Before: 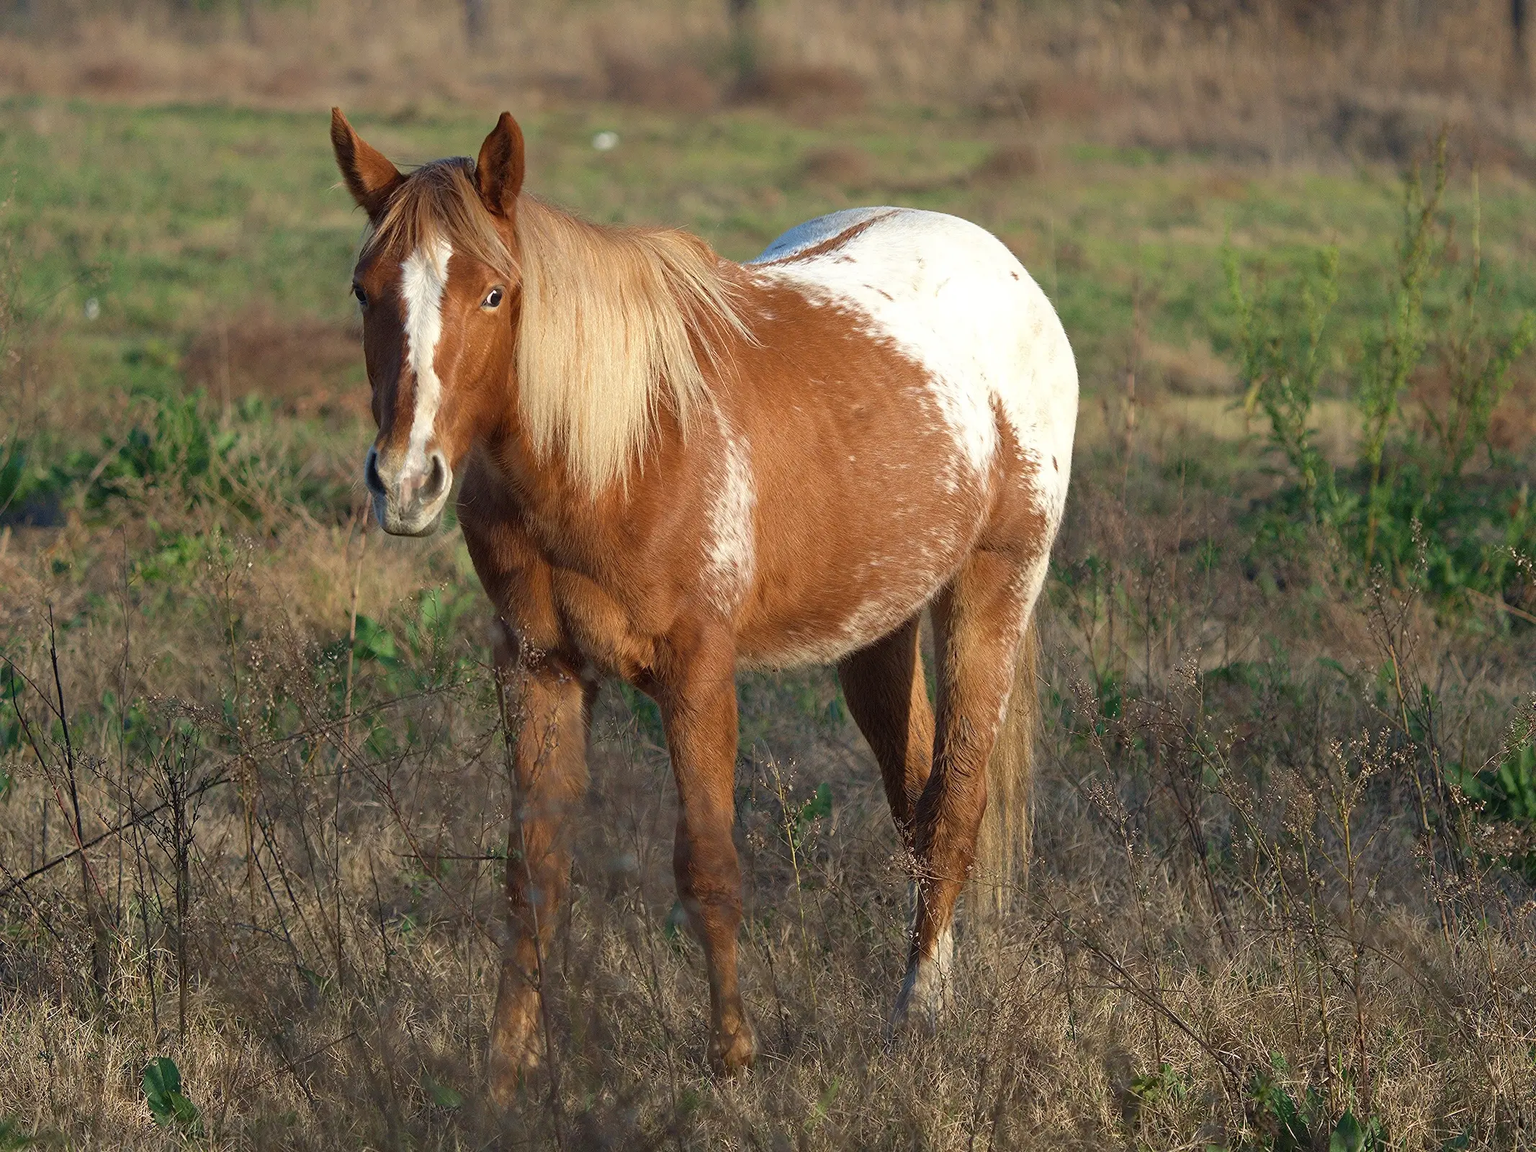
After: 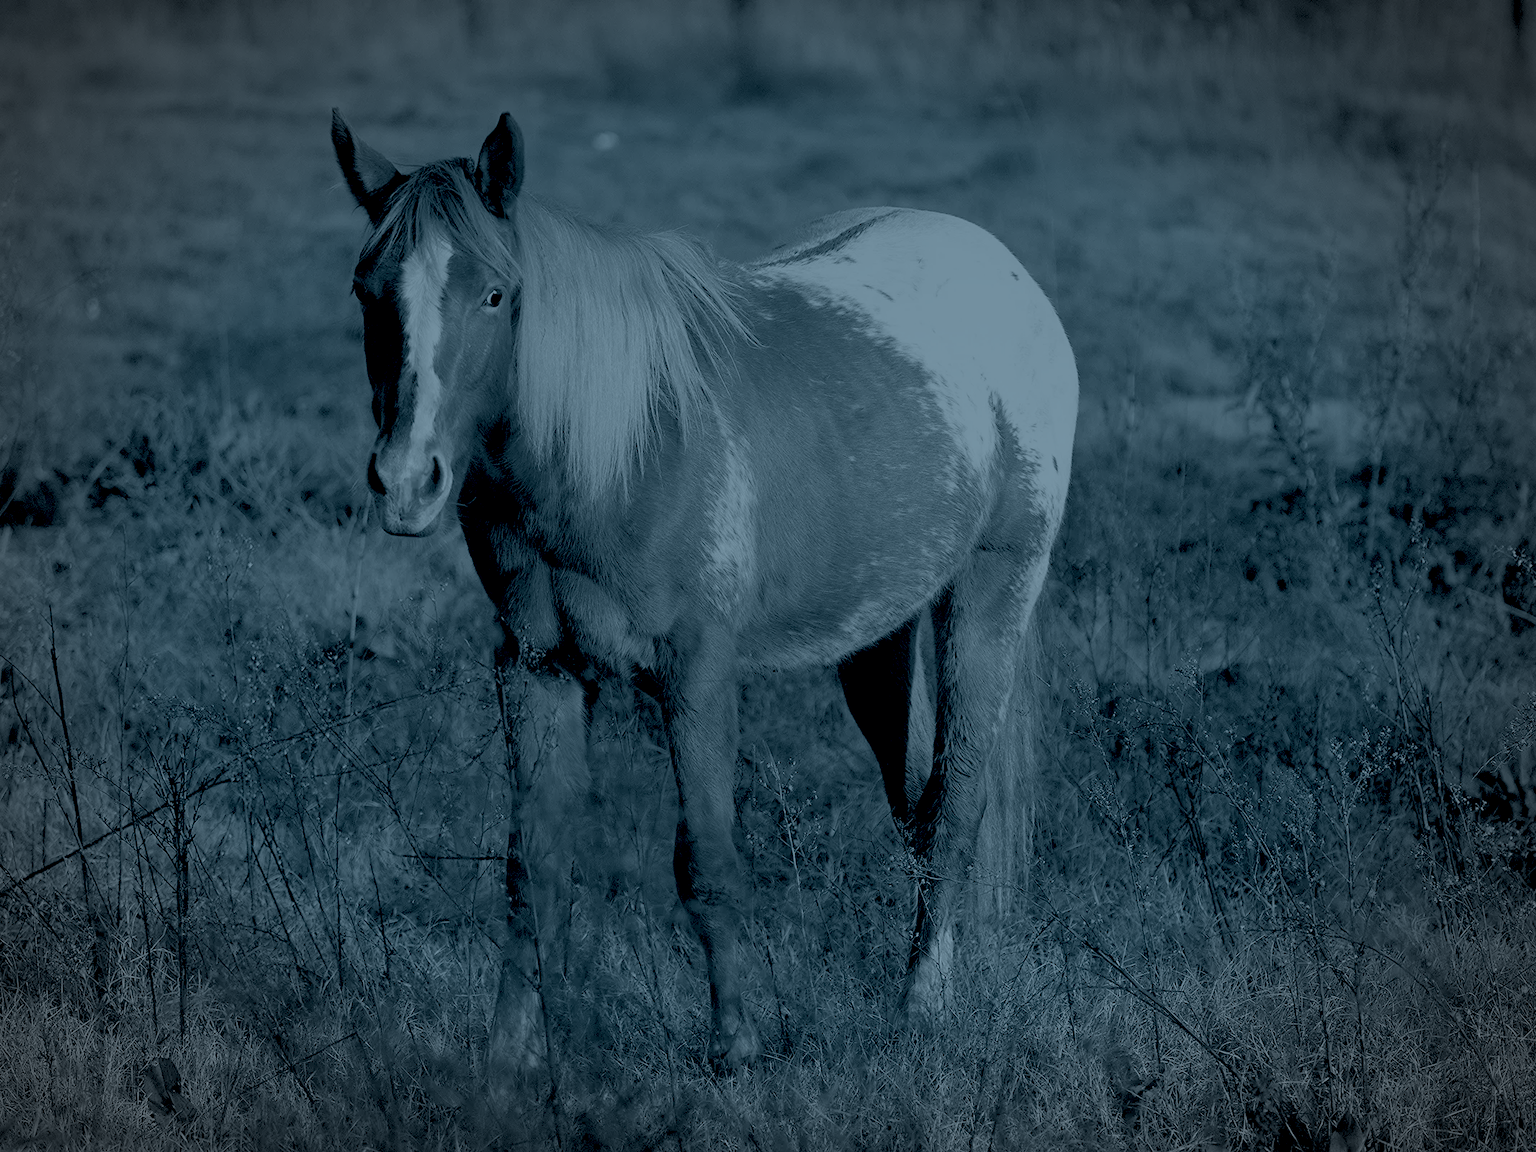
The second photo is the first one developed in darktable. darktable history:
contrast brightness saturation: contrast 0.04, saturation 0.16
vignetting: automatic ratio true
exposure: black level correction 0.012, exposure 0.7 EV, compensate exposure bias true, compensate highlight preservation false
rgb levels: levels [[0.027, 0.429, 0.996], [0, 0.5, 1], [0, 0.5, 1]]
graduated density: on, module defaults
colorize: hue 194.4°, saturation 29%, source mix 61.75%, lightness 3.98%, version 1
